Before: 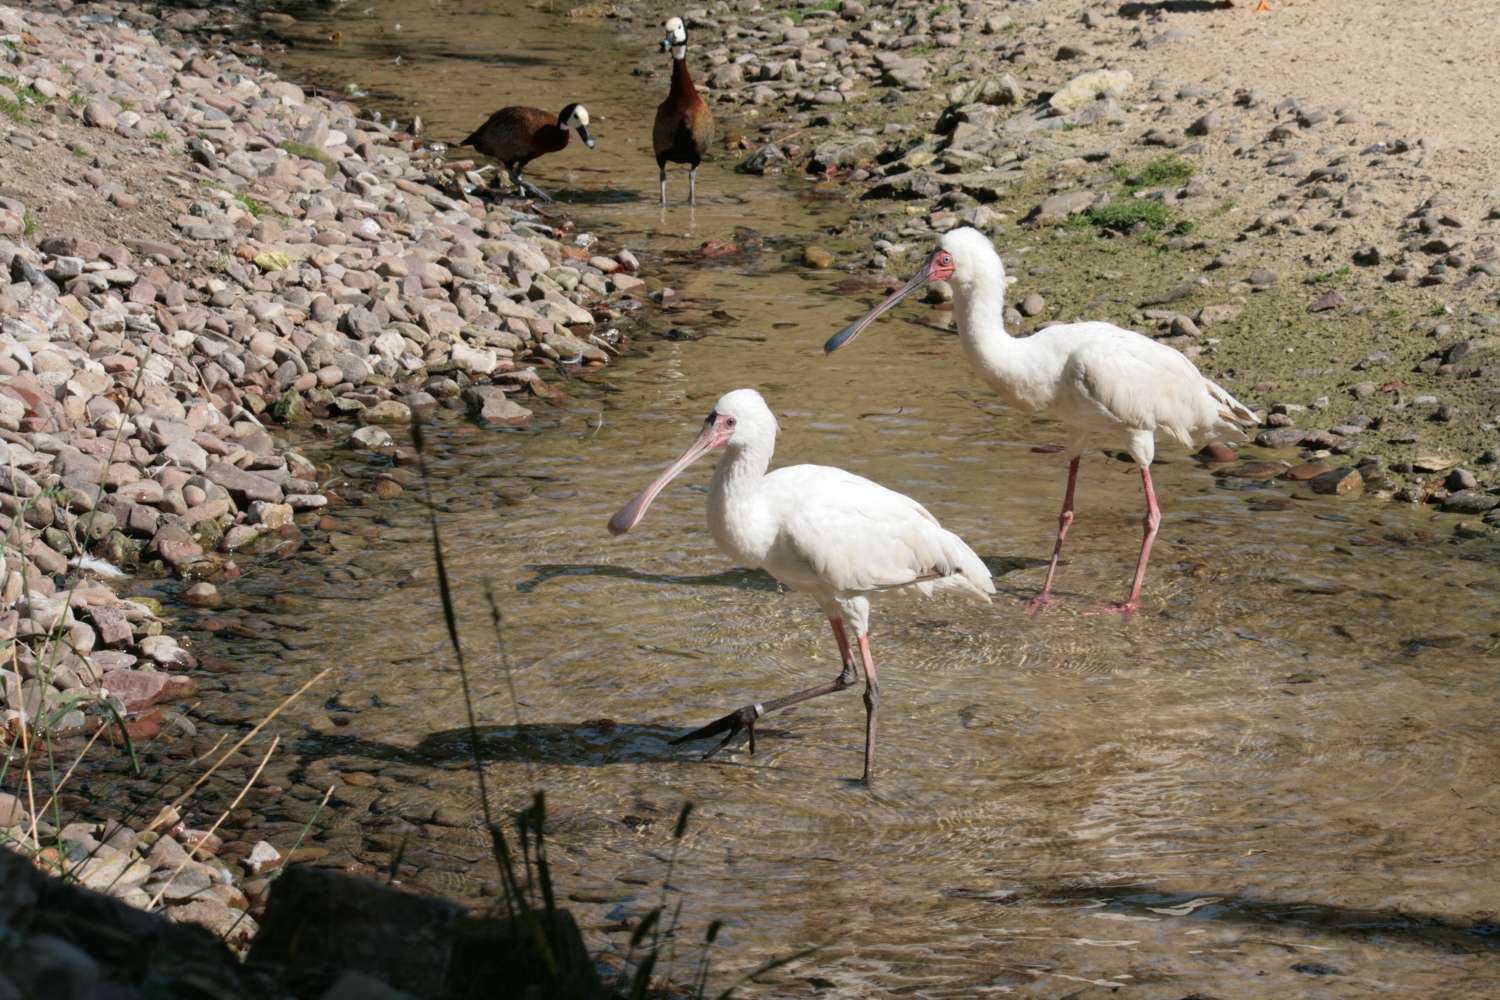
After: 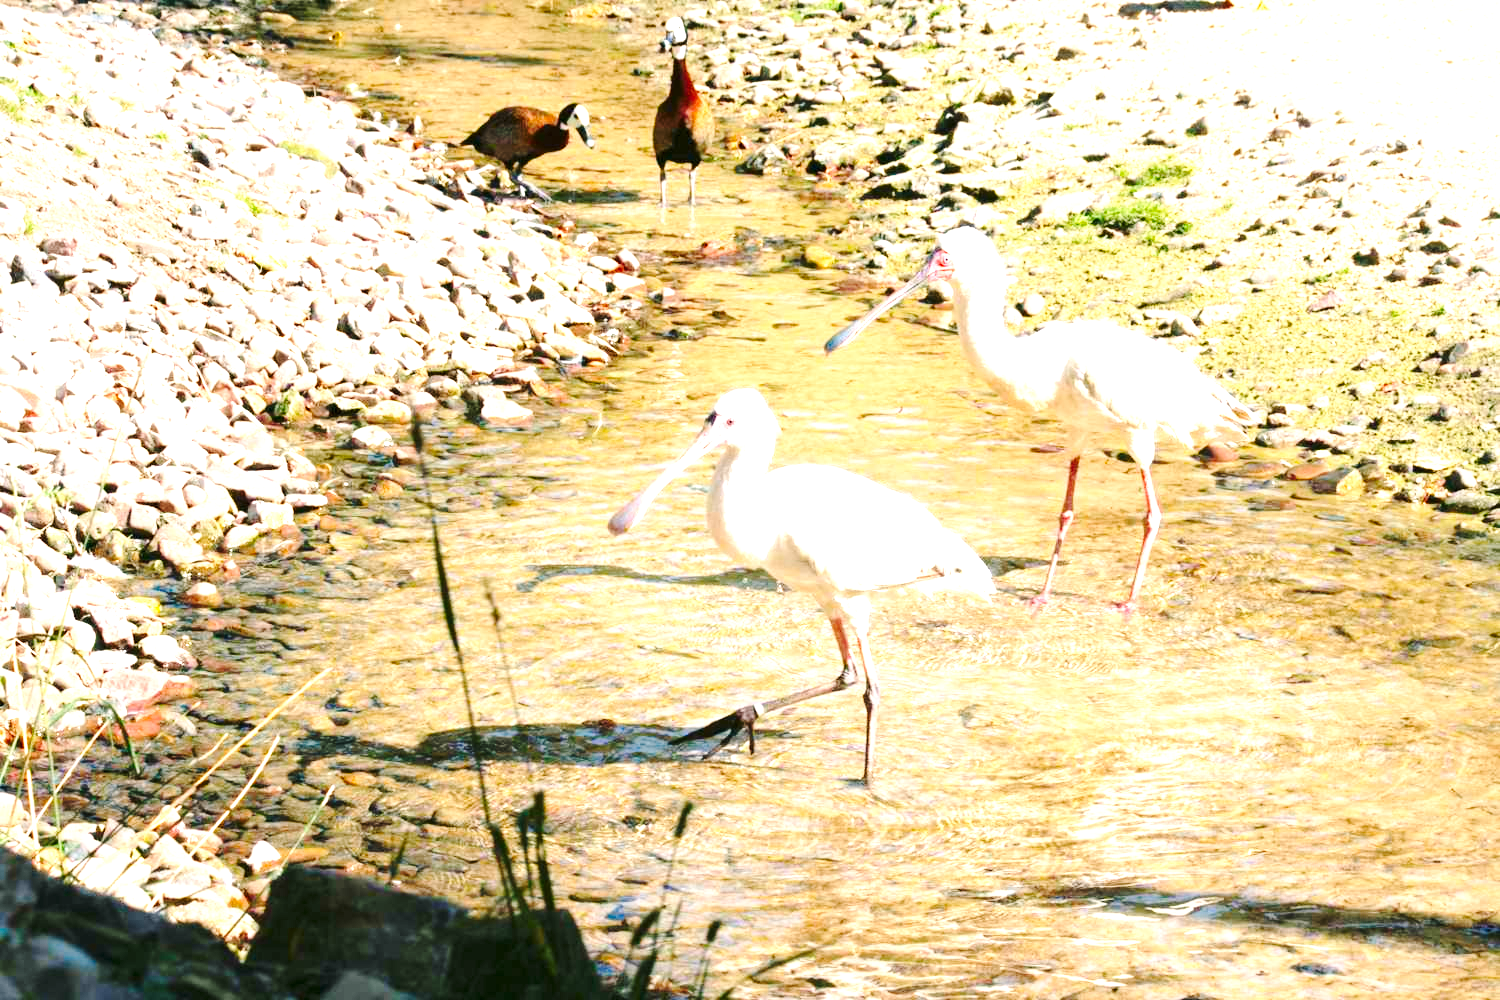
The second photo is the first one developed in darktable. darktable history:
color balance rgb: highlights gain › chroma 1.37%, highlights gain › hue 50.74°, perceptual saturation grading › global saturation 14.944%, global vibrance 24.956%
exposure: exposure 1.245 EV, compensate exposure bias true, compensate highlight preservation false
base curve: curves: ch0 [(0, 0) (0.028, 0.03) (0.121, 0.232) (0.46, 0.748) (0.859, 0.968) (1, 1)], preserve colors none
levels: levels [0, 0.435, 0.917]
